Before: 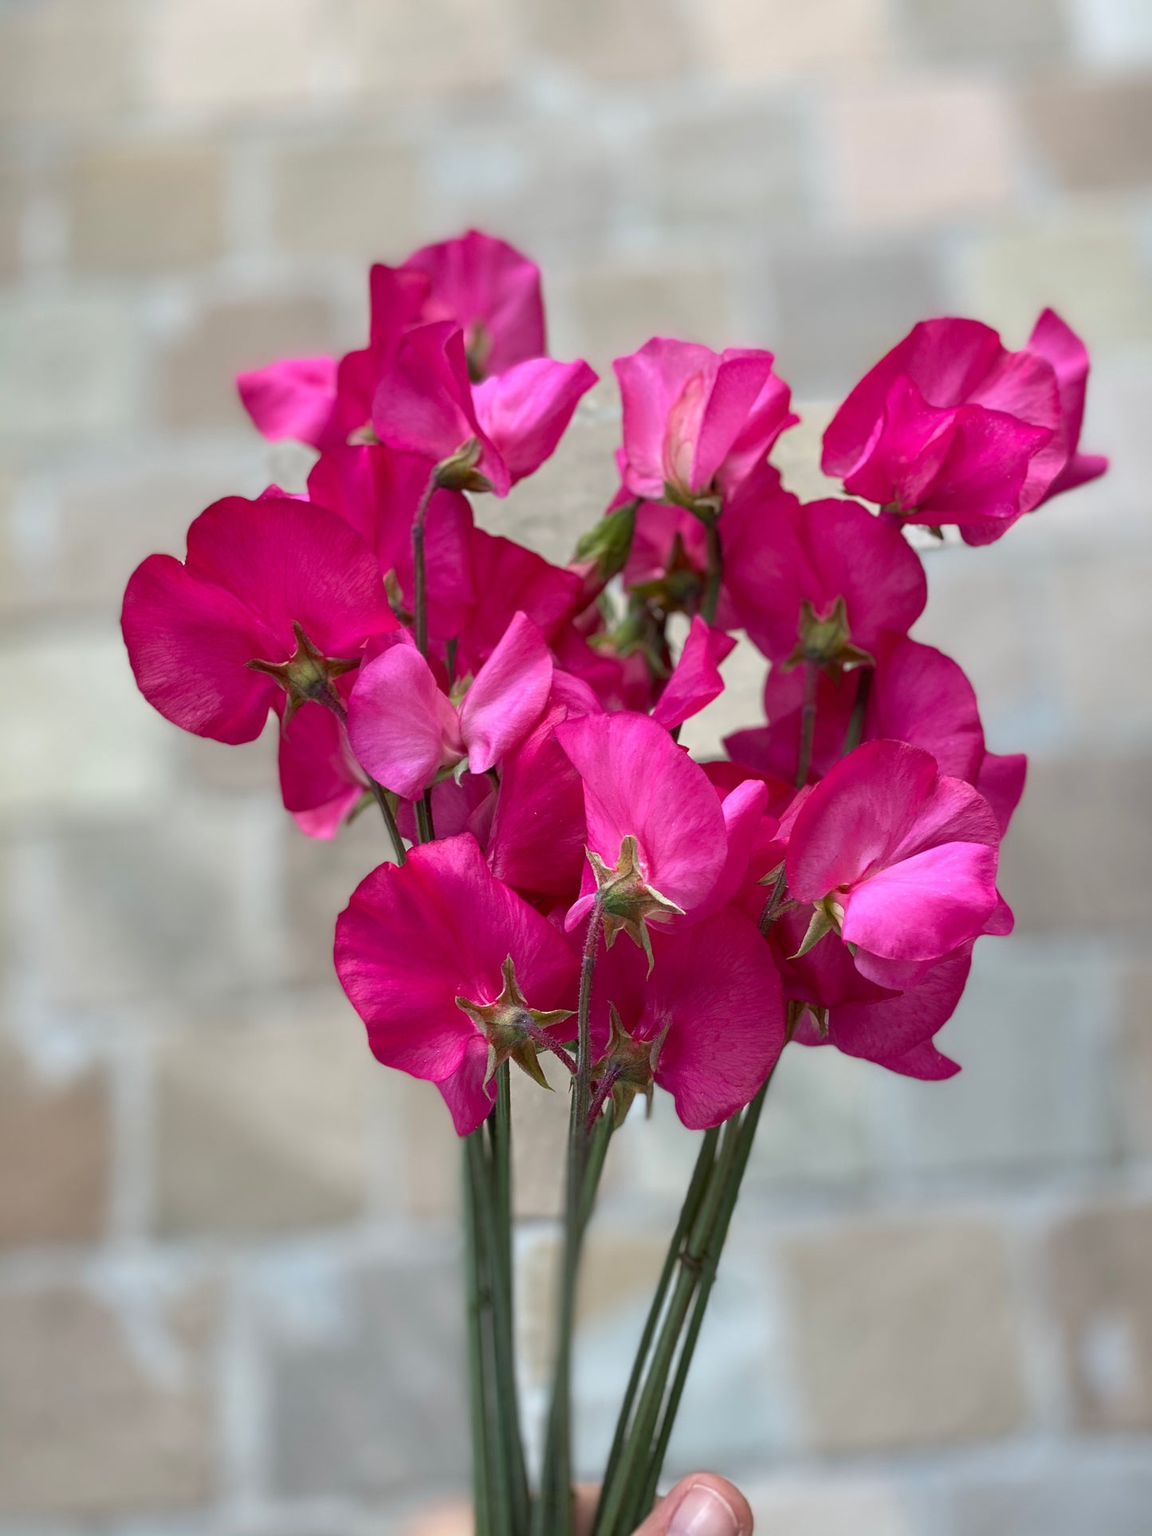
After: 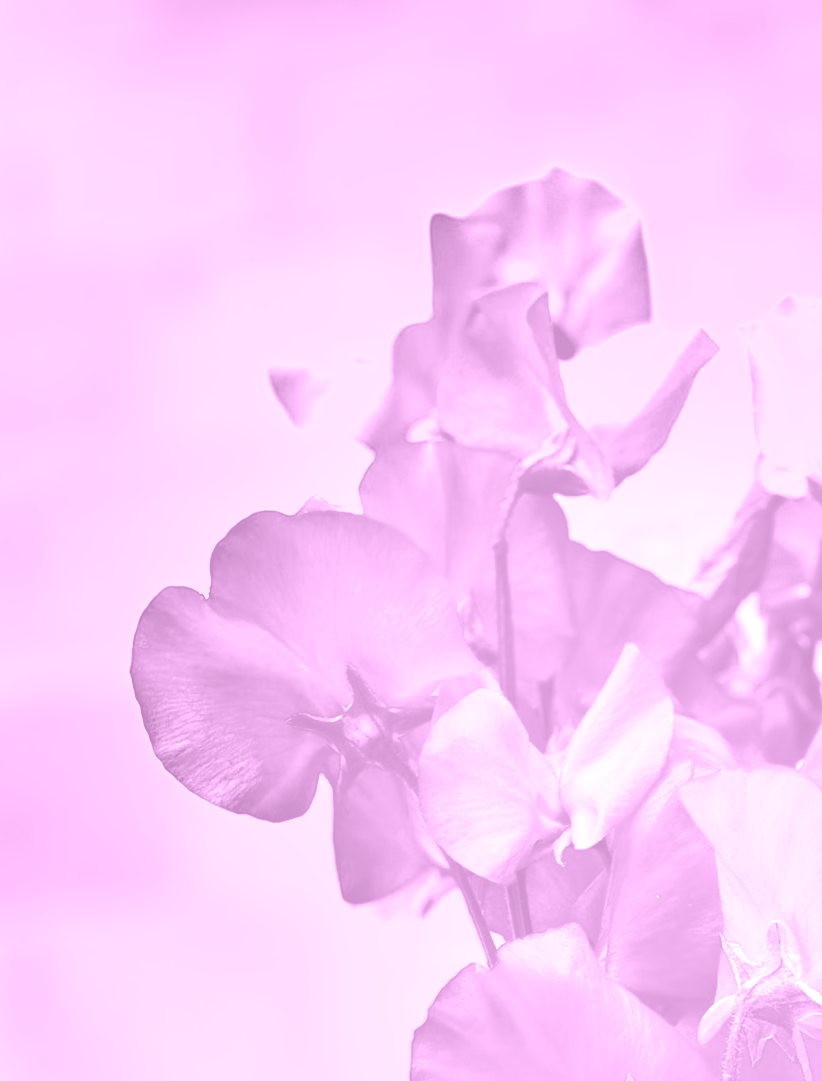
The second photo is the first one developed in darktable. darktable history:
color balance: lift [1.001, 0.997, 0.99, 1.01], gamma [1.007, 1, 0.975, 1.025], gain [1, 1.065, 1.052, 0.935], contrast 13.25%
exposure: black level correction 0, exposure 1.1 EV, compensate exposure bias true, compensate highlight preservation false
shadows and highlights: radius 133.83, soften with gaussian
color correction: highlights a* -0.482, highlights b* 40, shadows a* 9.8, shadows b* -0.161
crop and rotate: left 3.047%, top 7.509%, right 42.236%, bottom 37.598%
tone equalizer: -8 EV -0.75 EV, -7 EV -0.7 EV, -6 EV -0.6 EV, -5 EV -0.4 EV, -3 EV 0.4 EV, -2 EV 0.6 EV, -1 EV 0.7 EV, +0 EV 0.75 EV, edges refinement/feathering 500, mask exposure compensation -1.57 EV, preserve details no
rotate and perspective: rotation -1.75°, automatic cropping off
colorize: hue 331.2°, saturation 75%, source mix 30.28%, lightness 70.52%, version 1
